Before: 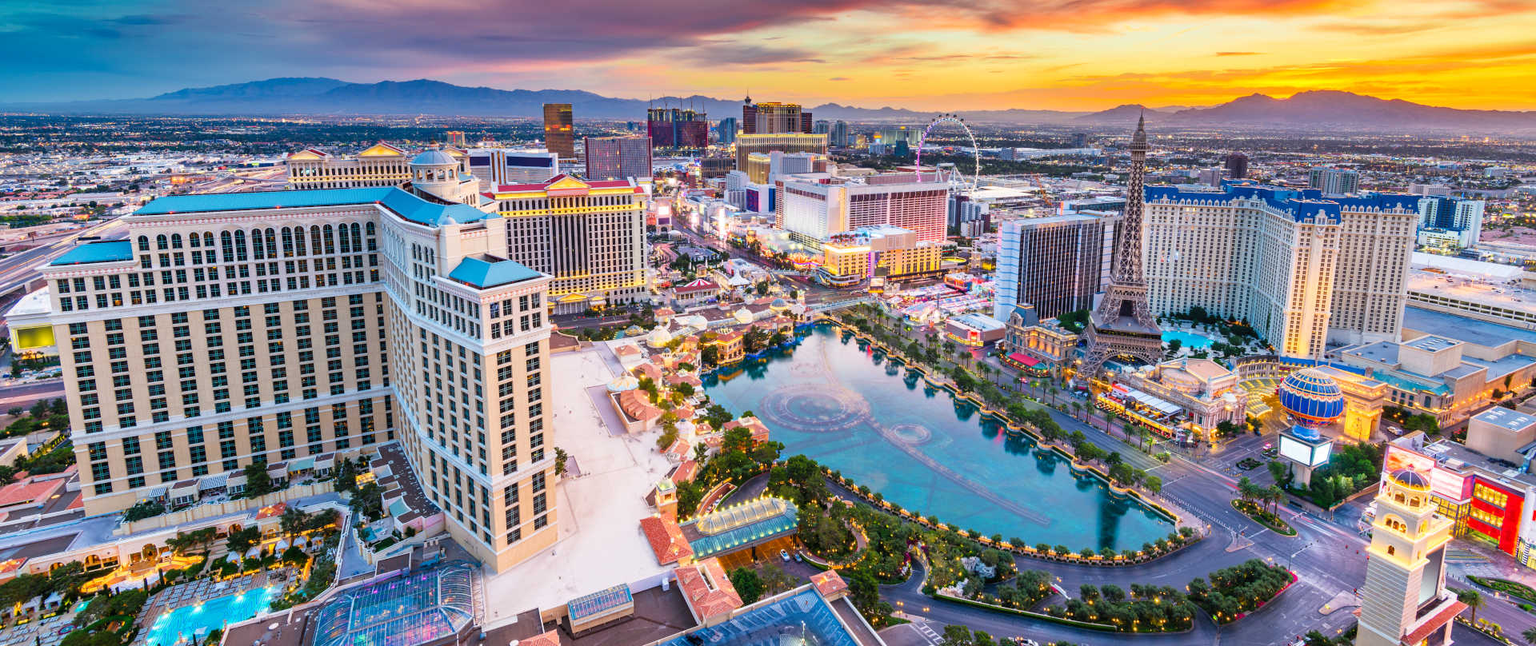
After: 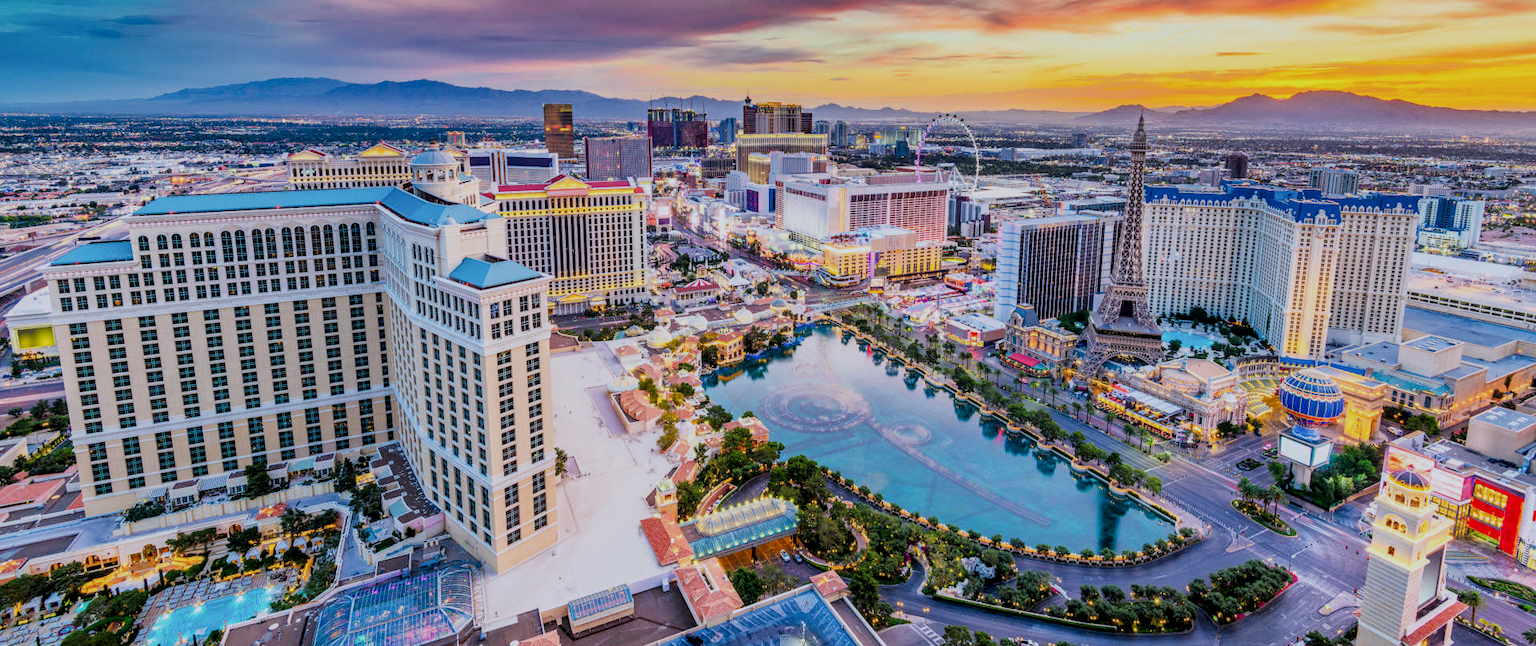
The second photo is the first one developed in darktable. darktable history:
white balance: red 0.967, blue 1.049
local contrast: on, module defaults
filmic rgb: black relative exposure -7.65 EV, white relative exposure 4.56 EV, hardness 3.61
